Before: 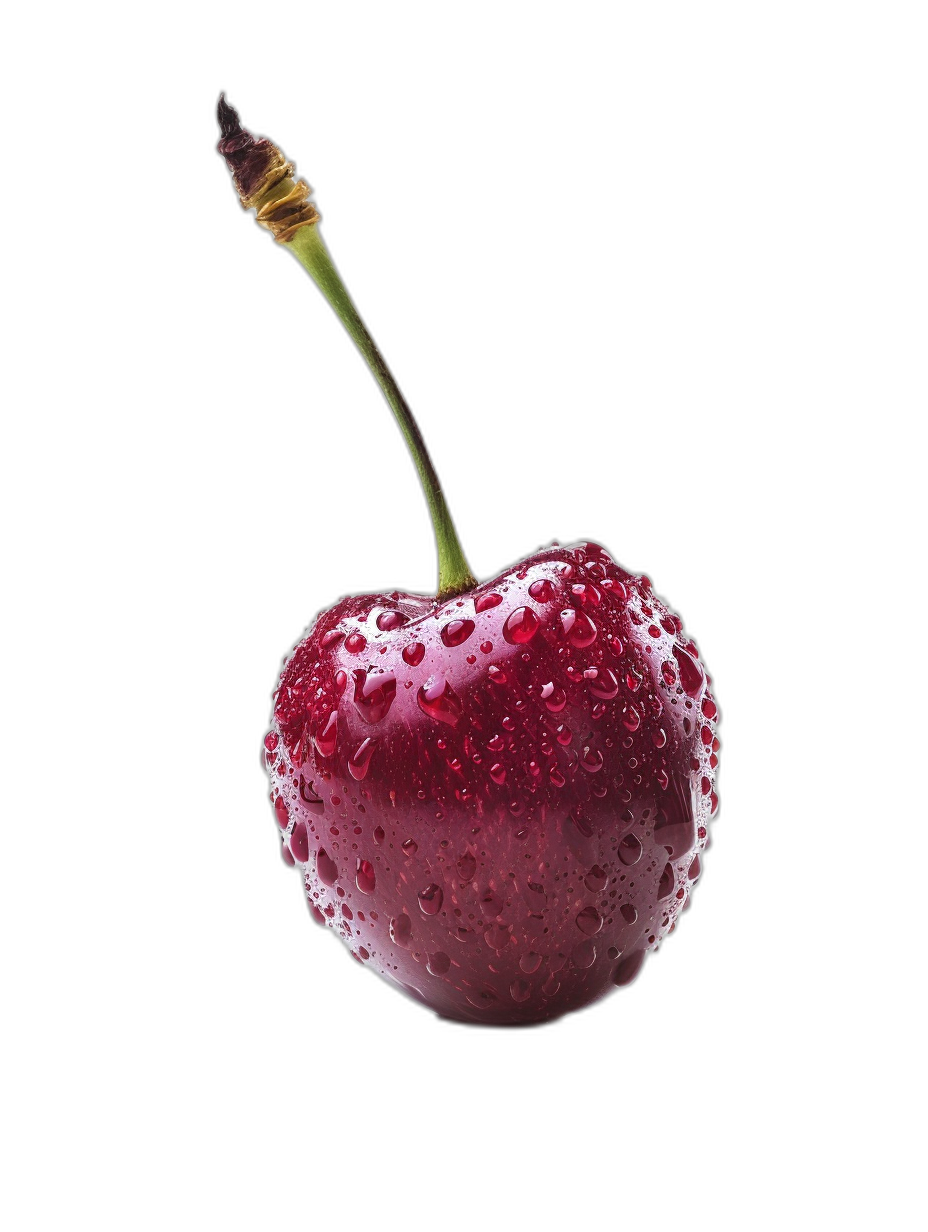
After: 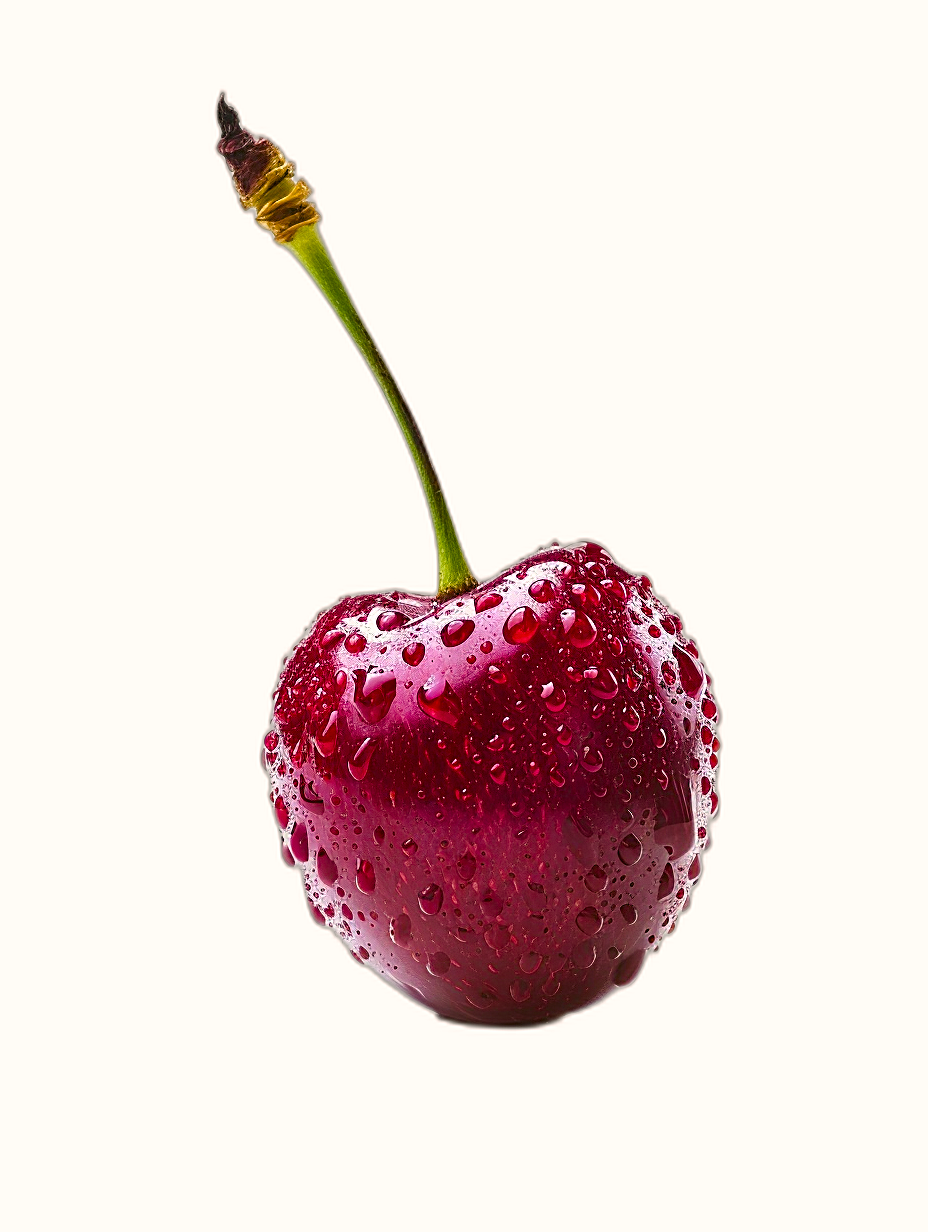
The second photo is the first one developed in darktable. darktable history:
color correction: highlights a* 4.43, highlights b* 4.93, shadows a* -7.5, shadows b* 4.82
color balance rgb: perceptual saturation grading › global saturation 20%, perceptual saturation grading › highlights -25.154%, perceptual saturation grading › shadows 24.799%, global vibrance 50.586%
sharpen: on, module defaults
